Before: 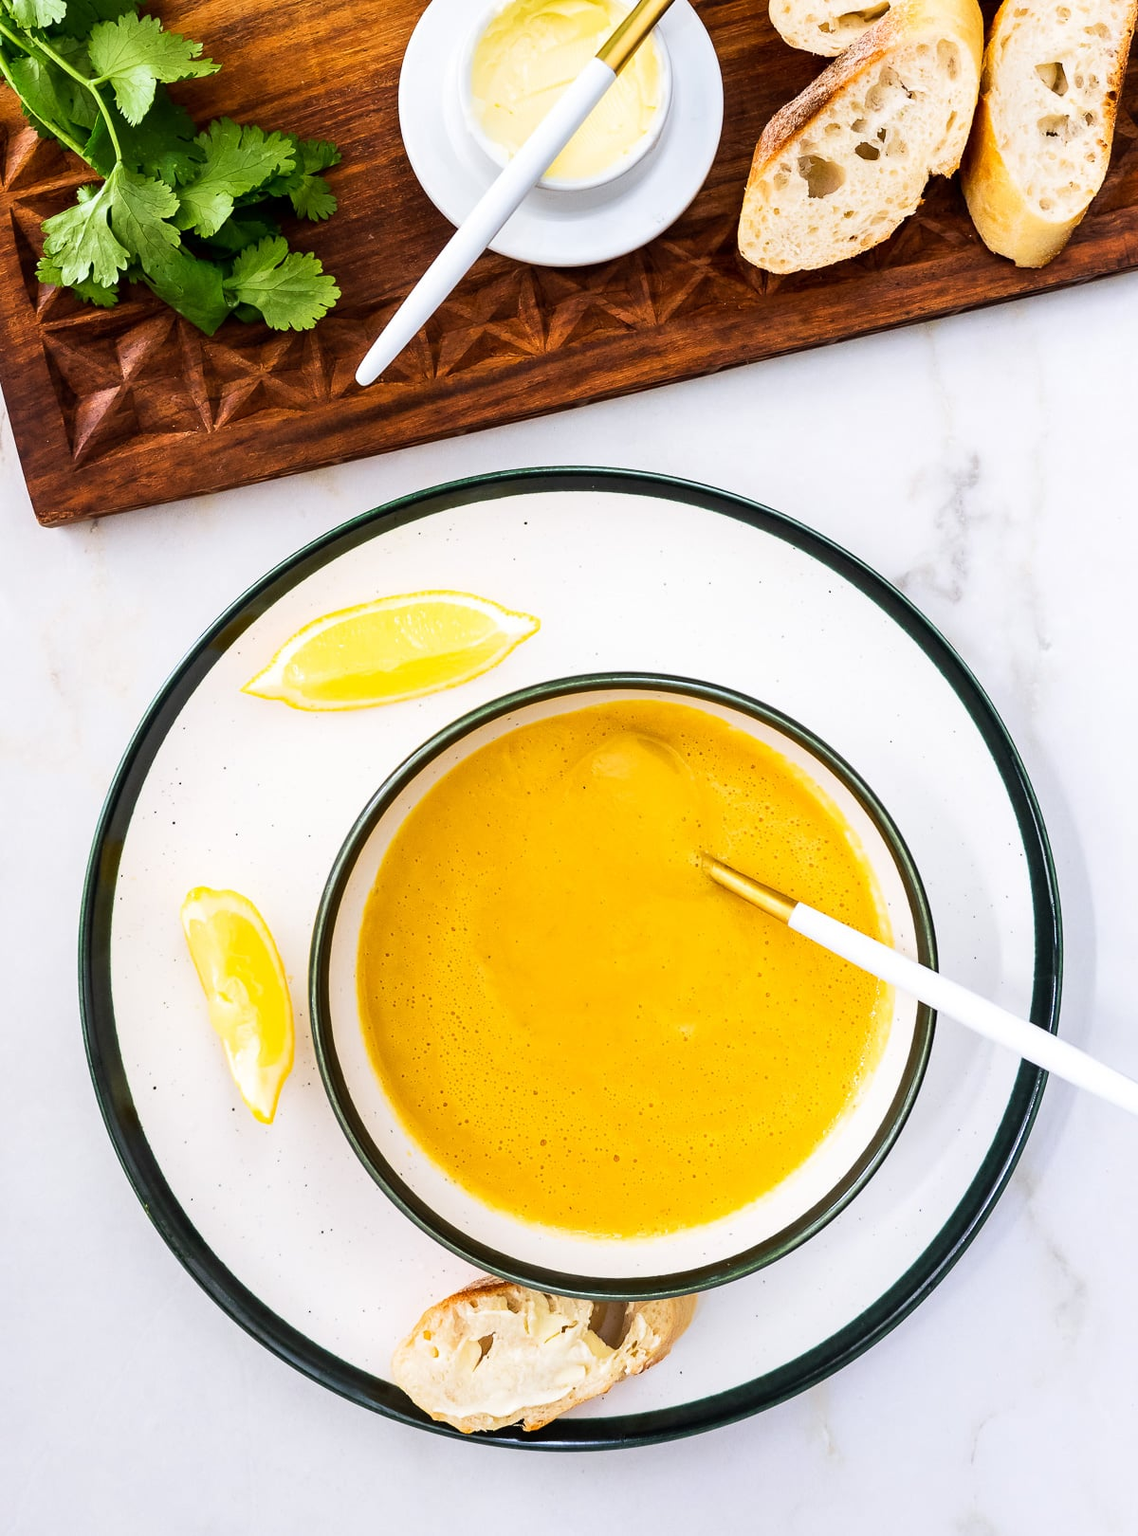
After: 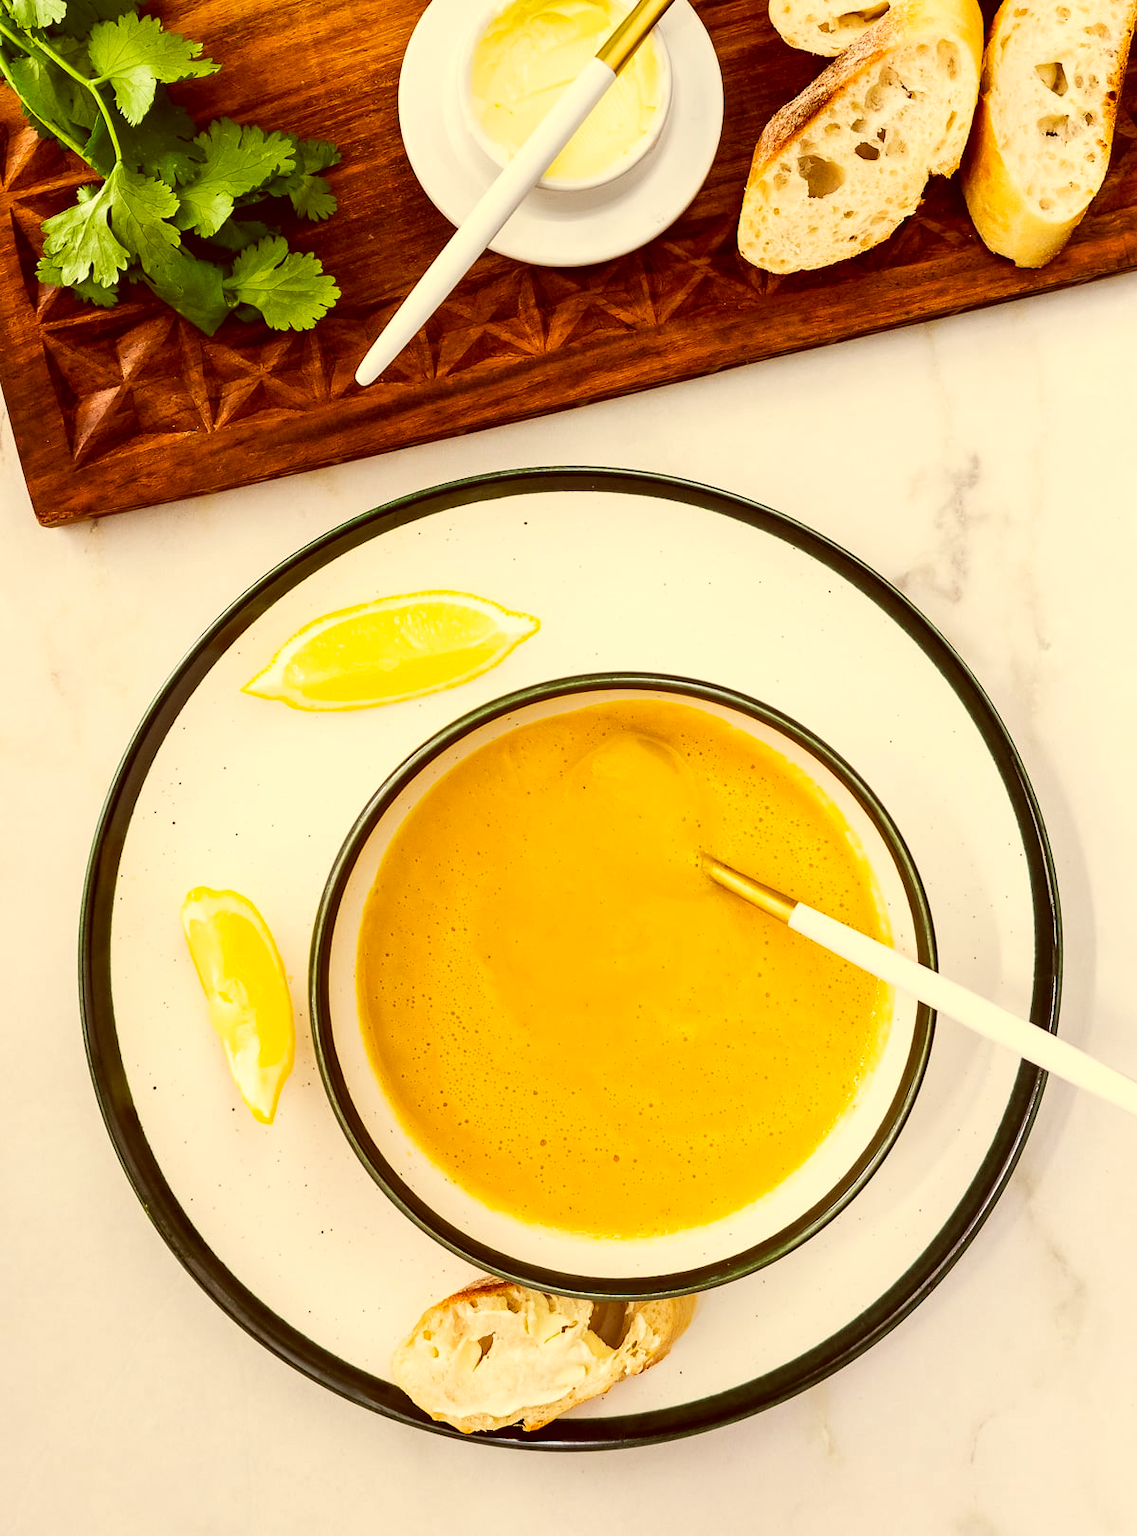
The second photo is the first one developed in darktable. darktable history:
color correction: highlights a* 1.04, highlights b* 24.51, shadows a* 15.52, shadows b* 24.42
